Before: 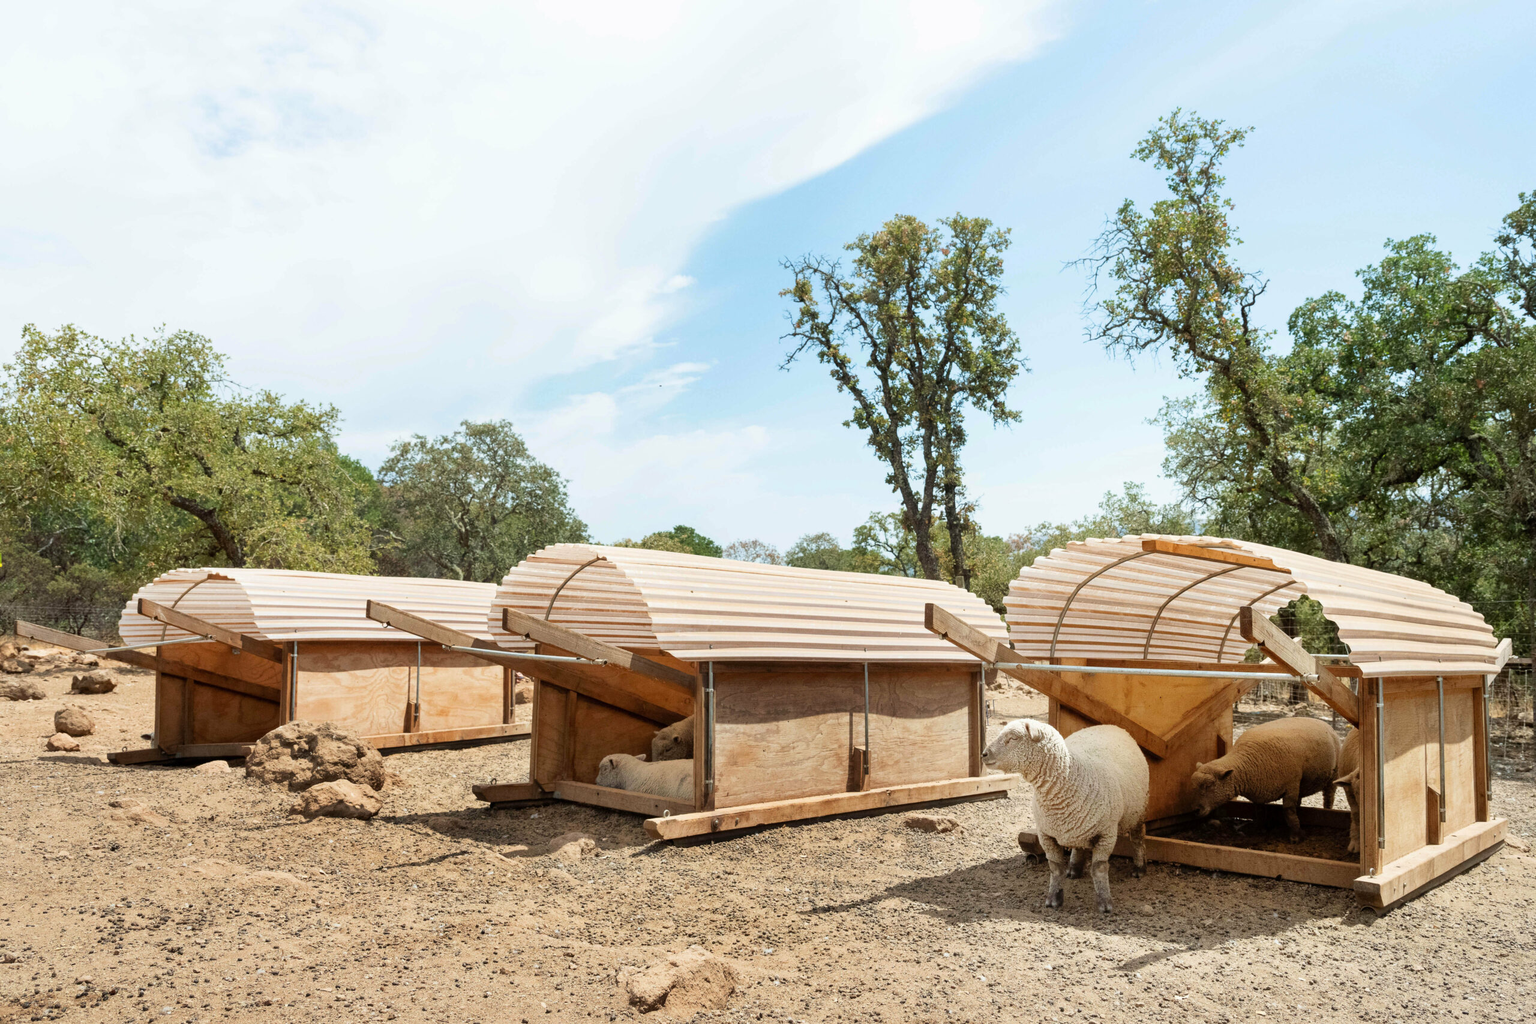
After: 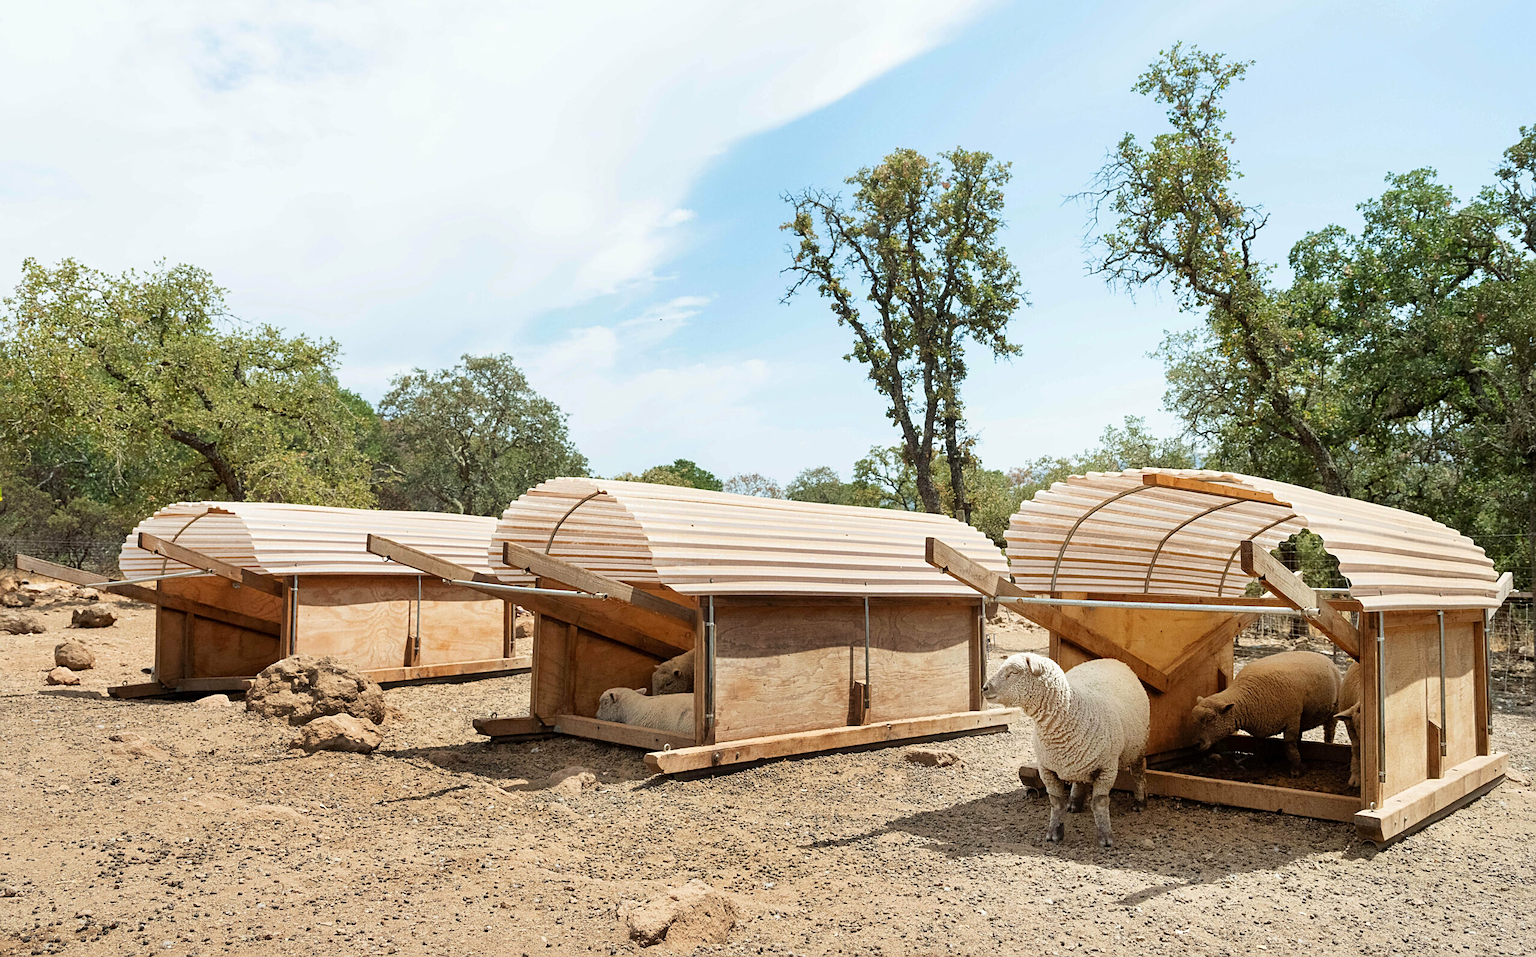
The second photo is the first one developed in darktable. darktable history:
sharpen: radius 1.924
crop and rotate: top 6.508%
